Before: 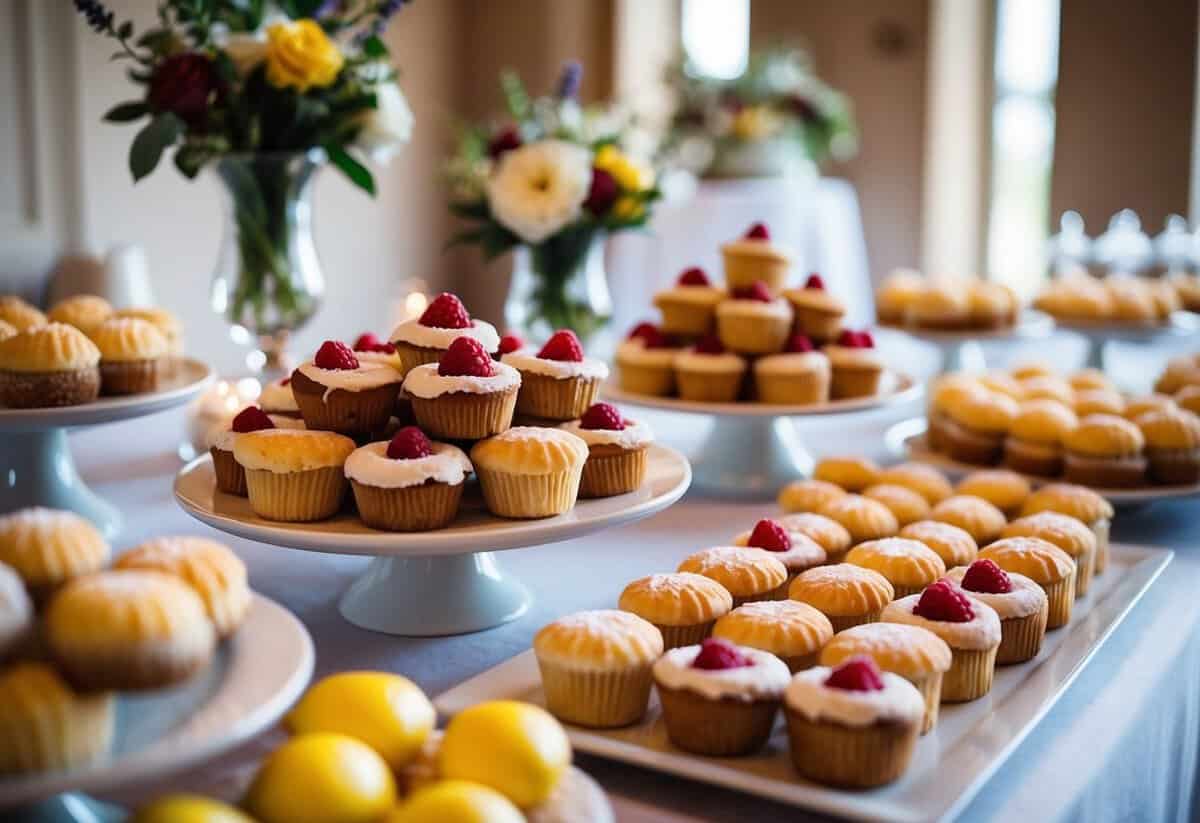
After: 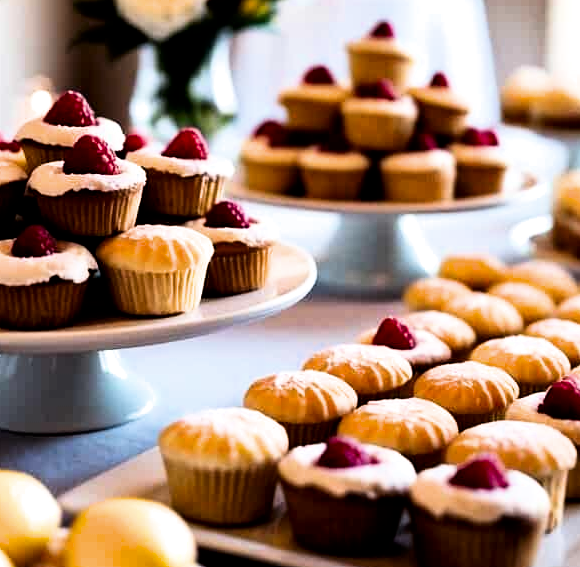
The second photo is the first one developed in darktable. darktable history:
filmic rgb: black relative exposure -4.92 EV, white relative exposure 2.83 EV, hardness 3.7
tone equalizer: -8 EV -0.763 EV, -7 EV -0.707 EV, -6 EV -0.629 EV, -5 EV -0.379 EV, -3 EV 0.385 EV, -2 EV 0.6 EV, -1 EV 0.688 EV, +0 EV 0.744 EV, edges refinement/feathering 500, mask exposure compensation -1.57 EV, preserve details no
crop: left 31.321%, top 24.548%, right 20.329%, bottom 6.488%
contrast brightness saturation: contrast 0.066, brightness -0.126, saturation 0.049
